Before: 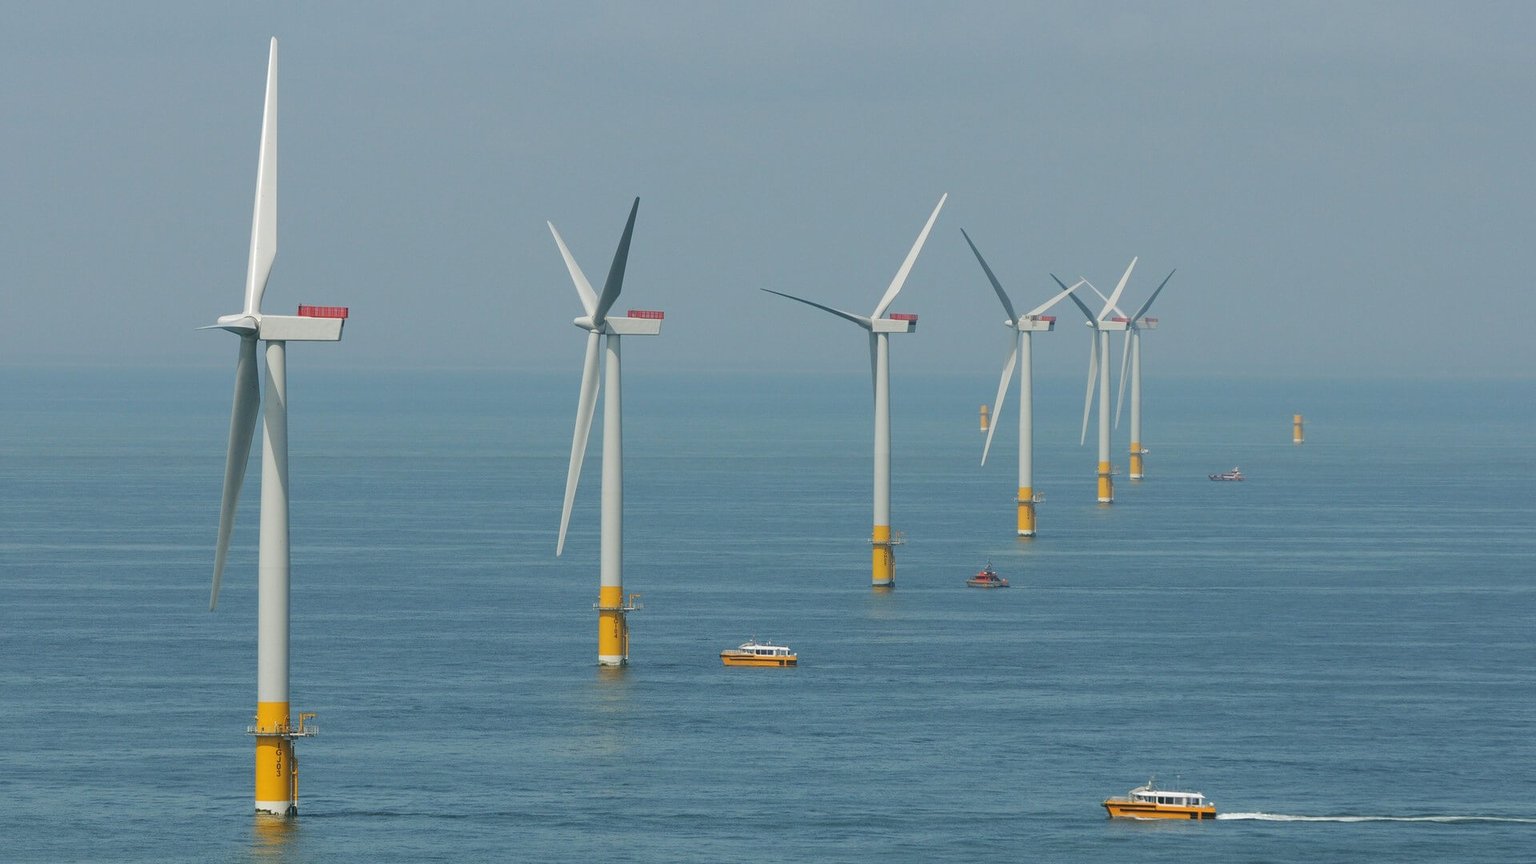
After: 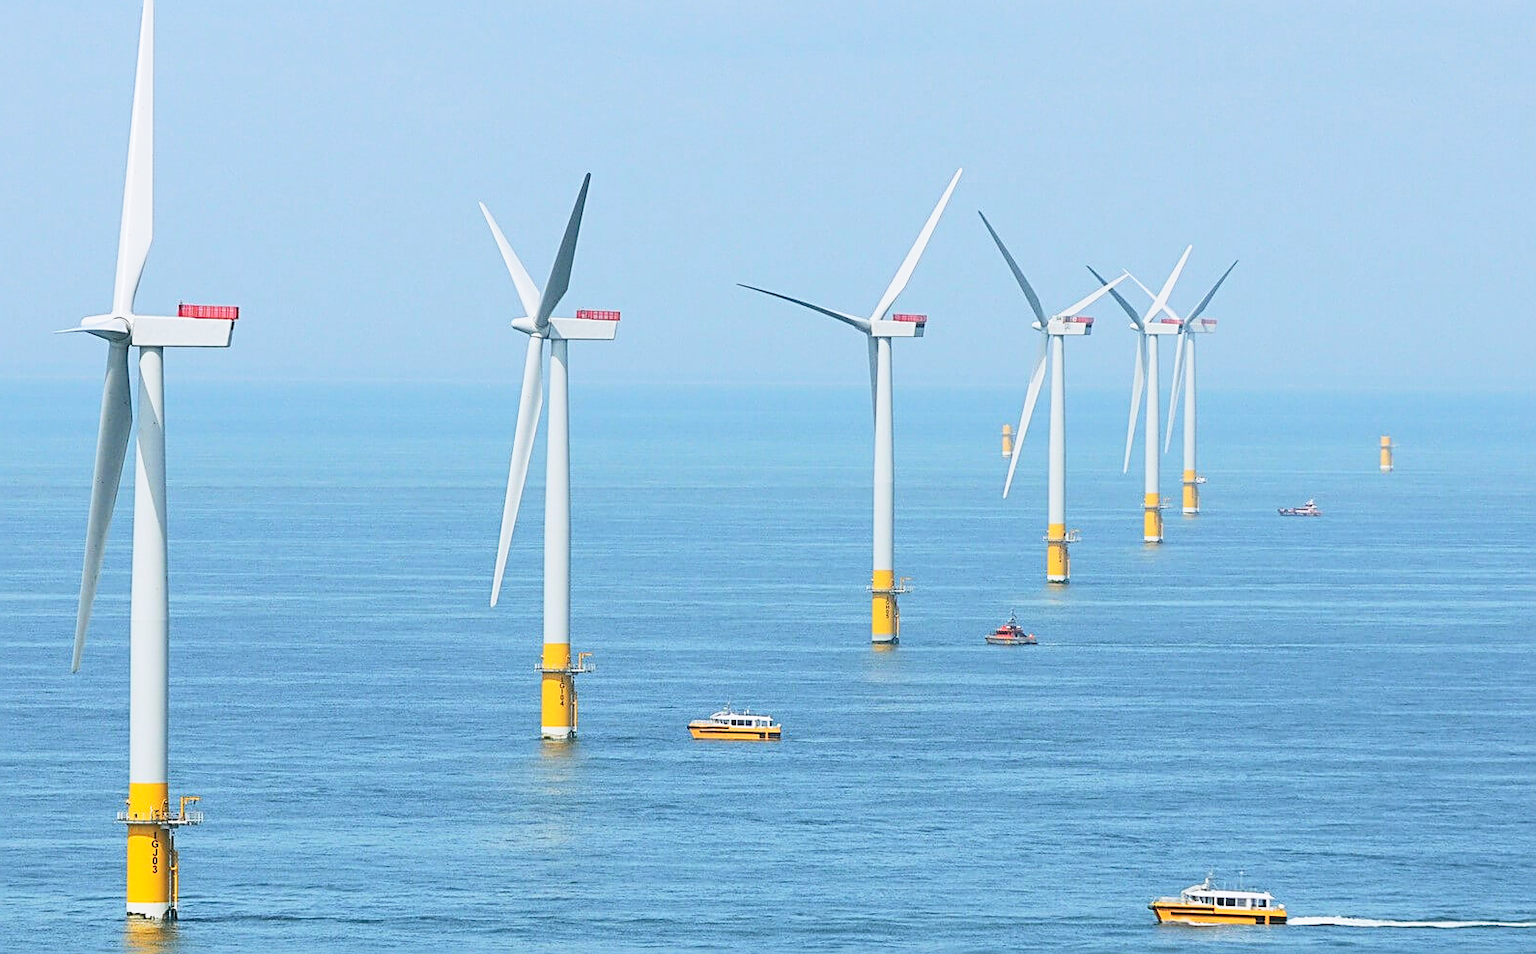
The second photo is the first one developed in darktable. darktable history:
contrast brightness saturation: contrast 0.2, brightness 0.16, saturation 0.22
base curve: curves: ch0 [(0, 0) (0.088, 0.125) (0.176, 0.251) (0.354, 0.501) (0.613, 0.749) (1, 0.877)], preserve colors none
crop: left 9.807%, top 6.259%, right 7.334%, bottom 2.177%
color calibration: illuminant as shot in camera, x 0.358, y 0.373, temperature 4628.91 K
sharpen: radius 2.531, amount 0.628
